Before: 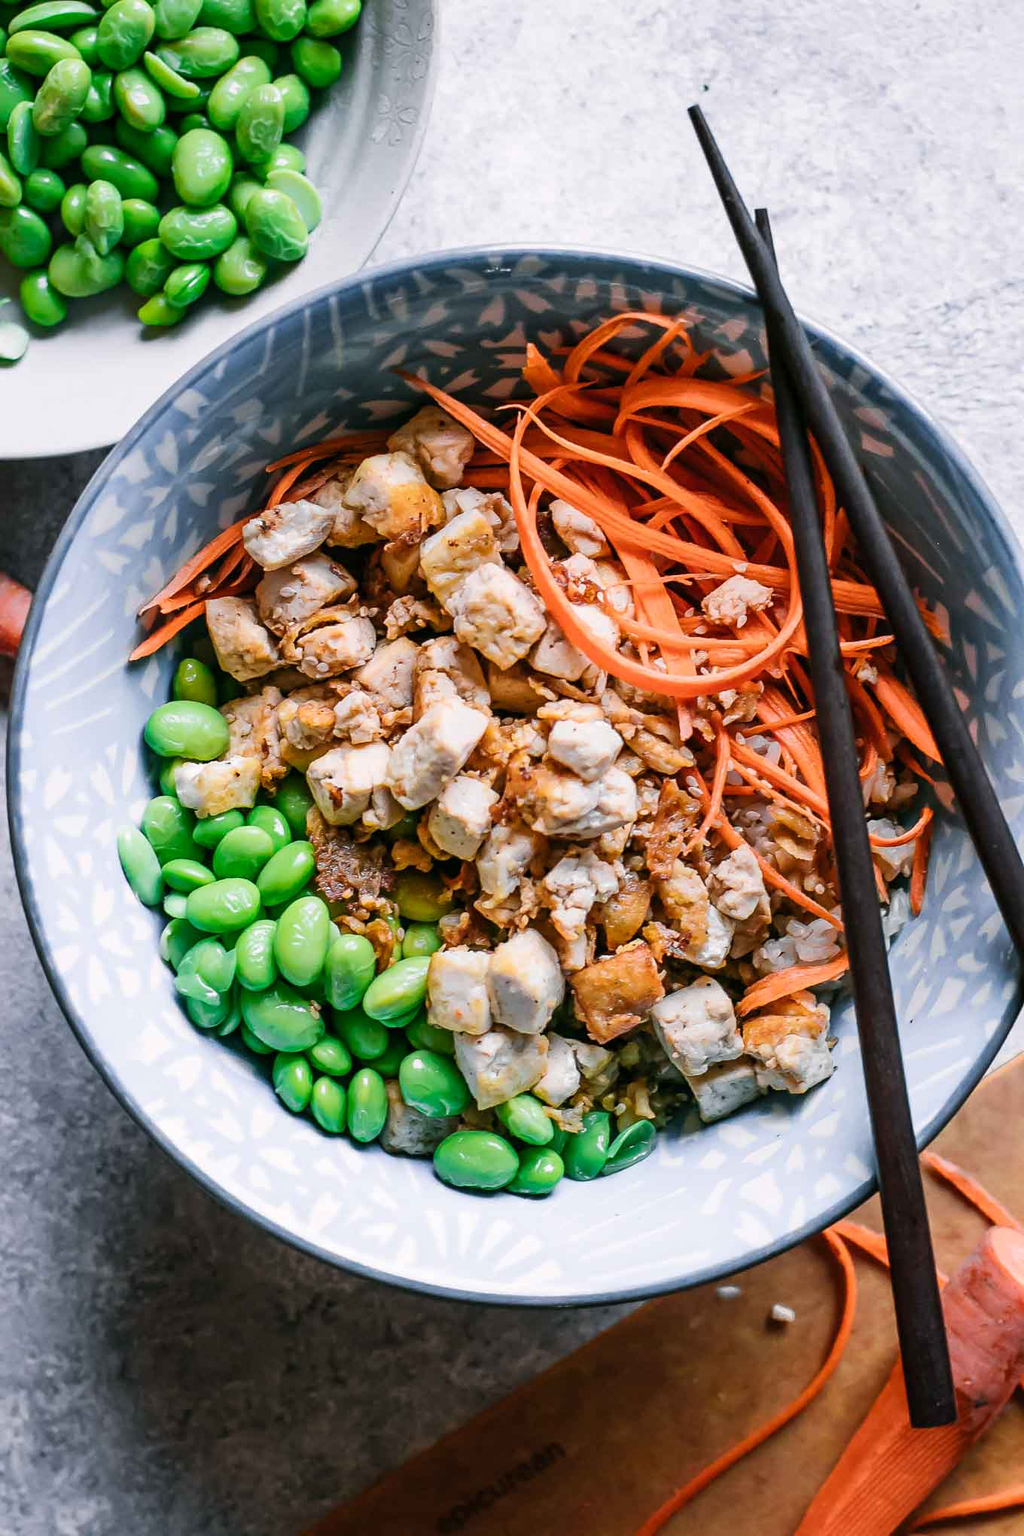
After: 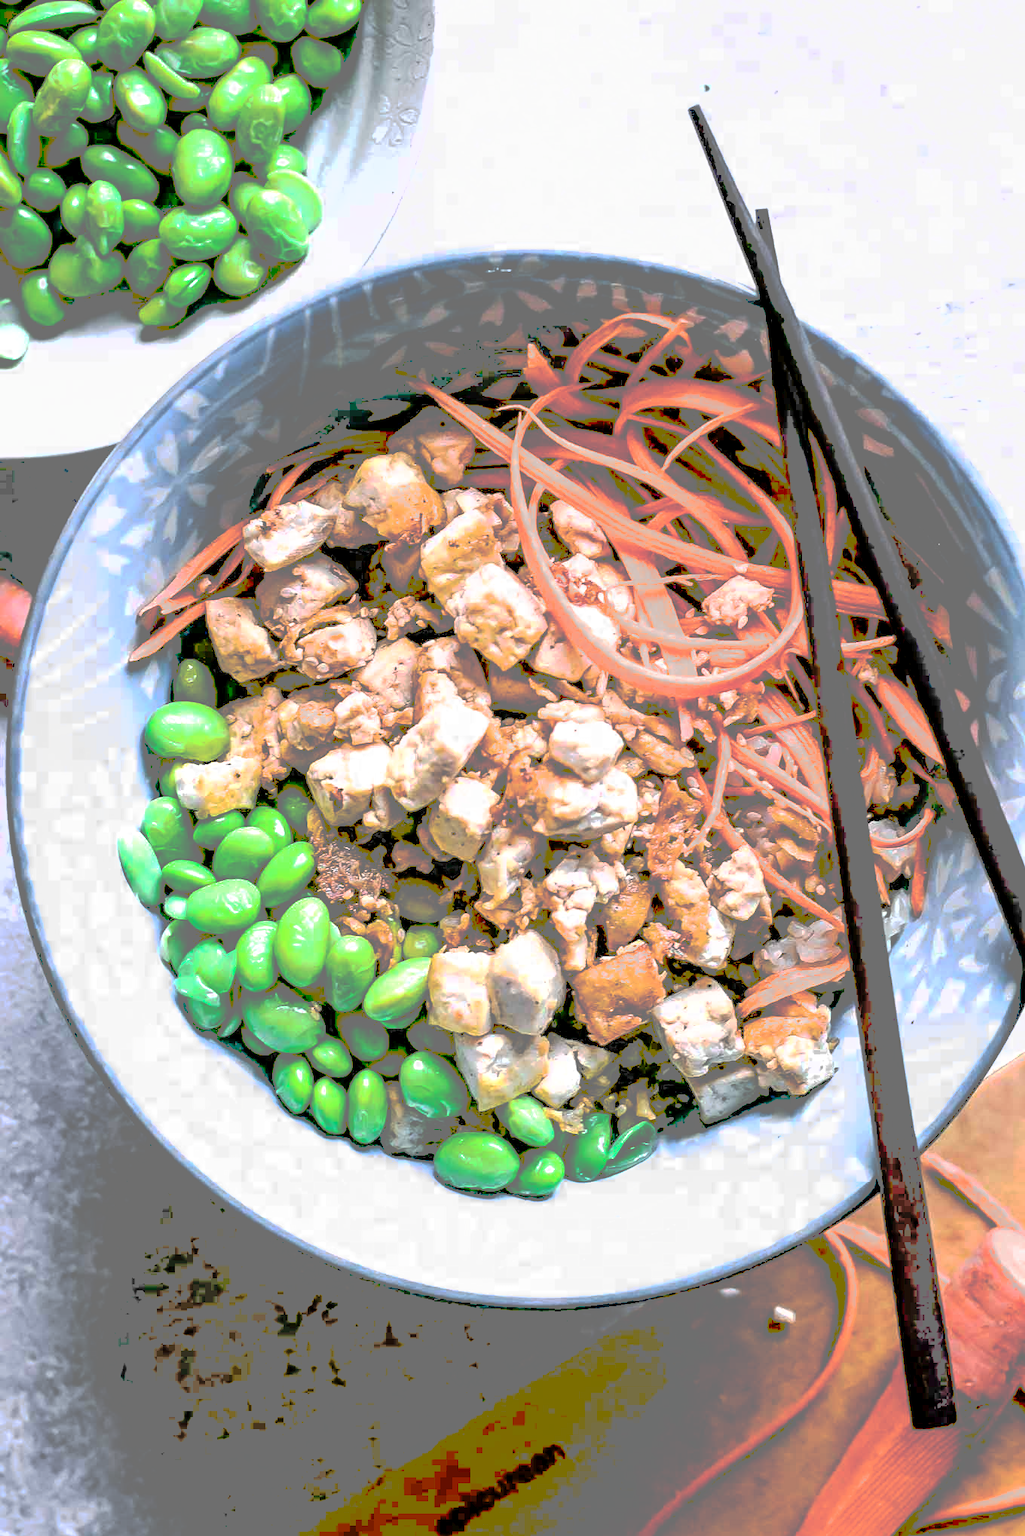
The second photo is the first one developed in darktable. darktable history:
crop: bottom 0.053%
color balance rgb: linear chroma grading › global chroma 25.272%, perceptual saturation grading › global saturation 25.21%, global vibrance 9.337%
tone curve: curves: ch0 [(0, 0) (0.003, 0.464) (0.011, 0.464) (0.025, 0.464) (0.044, 0.464) (0.069, 0.464) (0.1, 0.463) (0.136, 0.463) (0.177, 0.464) (0.224, 0.469) (0.277, 0.482) (0.335, 0.501) (0.399, 0.53) (0.468, 0.567) (0.543, 0.61) (0.623, 0.663) (0.709, 0.718) (0.801, 0.779) (0.898, 0.842) (1, 1)], preserve colors none
filmic rgb: black relative exposure -8.31 EV, white relative exposure 2.25 EV, hardness 7.07, latitude 85.4%, contrast 1.705, highlights saturation mix -3.3%, shadows ↔ highlights balance -2.58%, add noise in highlights 0.001, color science v3 (2019), use custom middle-gray values true, contrast in highlights soft
